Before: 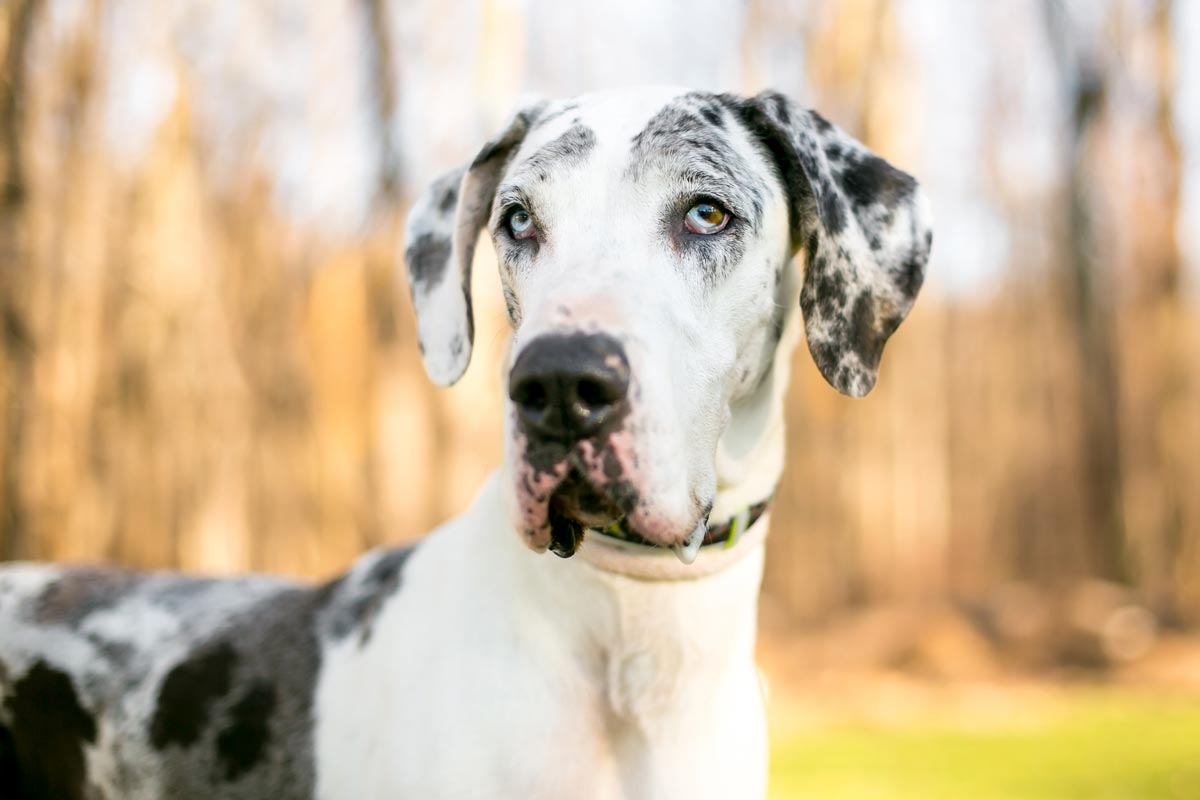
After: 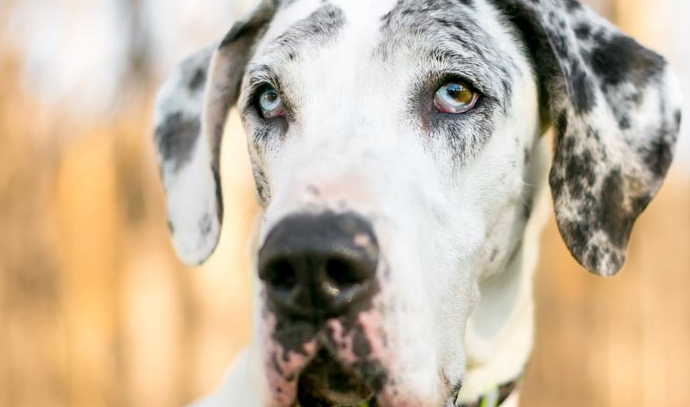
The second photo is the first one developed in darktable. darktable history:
crop: left 20.964%, top 15.131%, right 21.495%, bottom 33.968%
